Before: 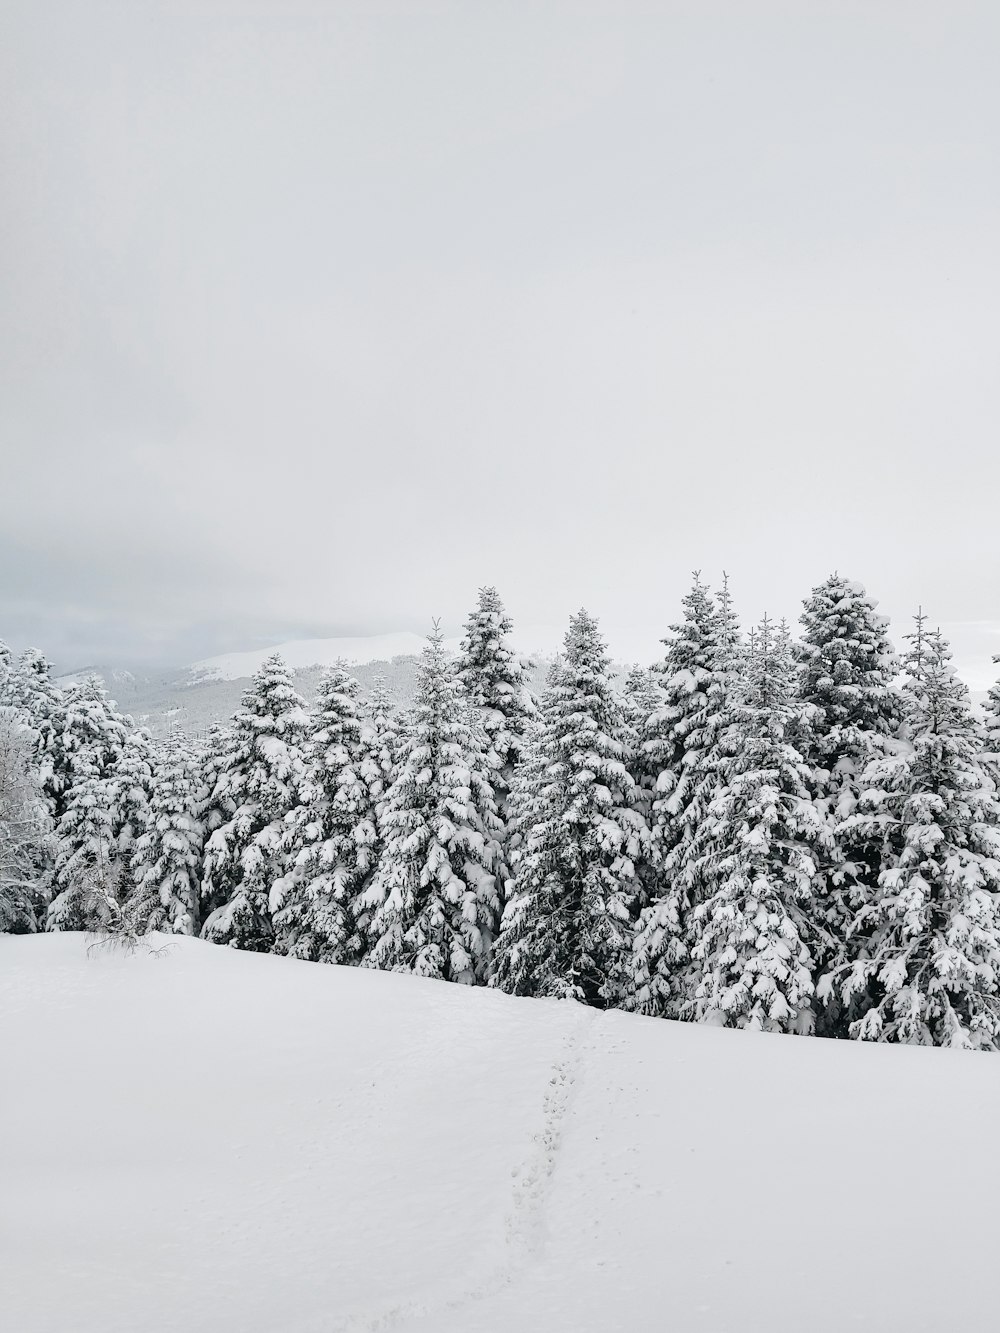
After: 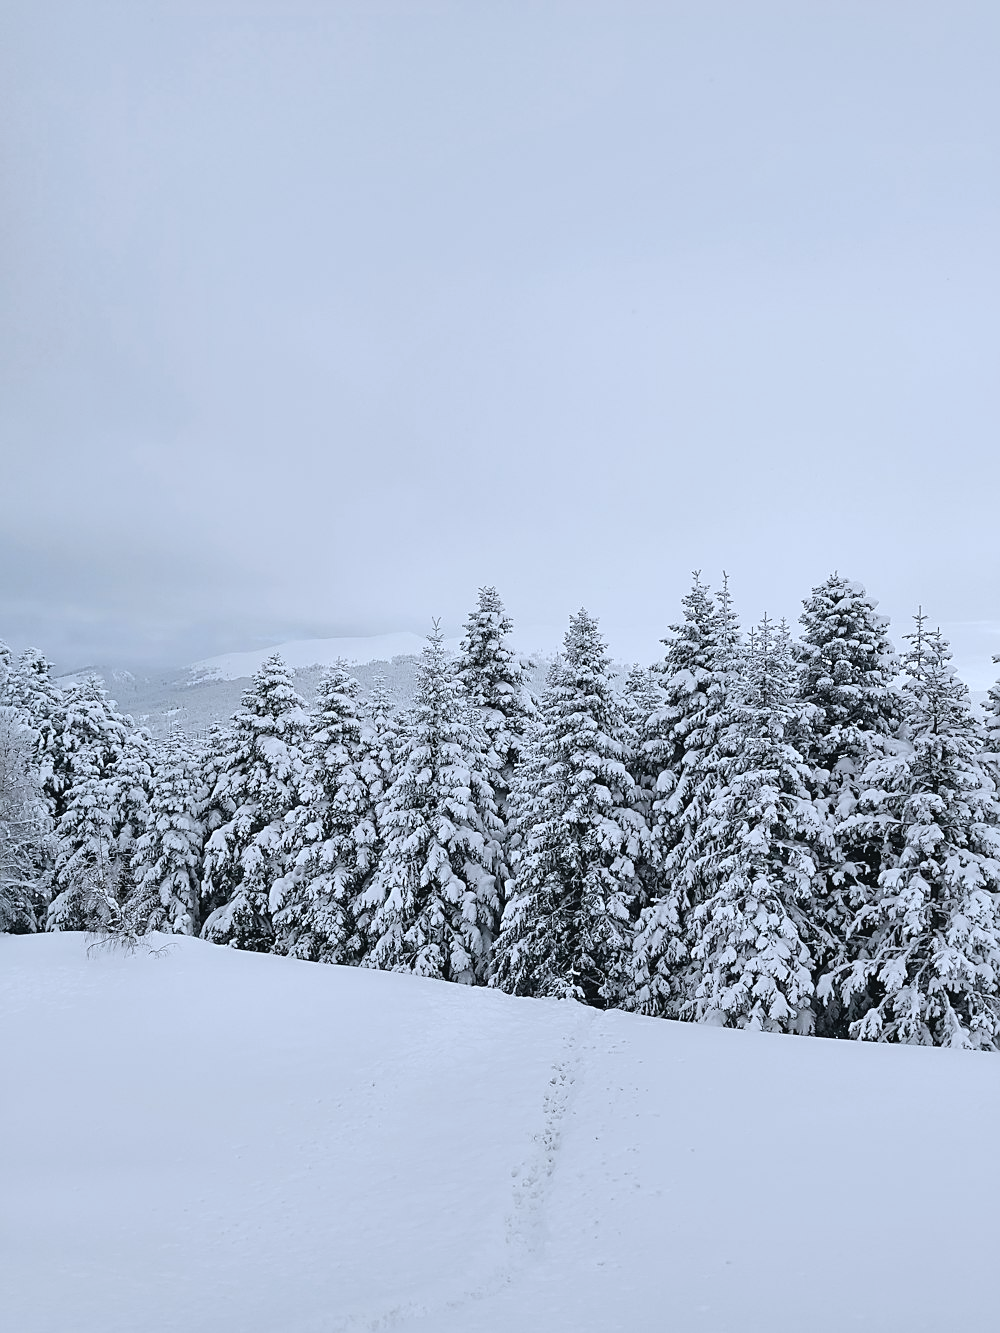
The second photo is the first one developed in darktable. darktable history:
contrast brightness saturation: contrast -0.08, brightness -0.04, saturation -0.11
sharpen: on, module defaults
white balance: red 0.931, blue 1.11
